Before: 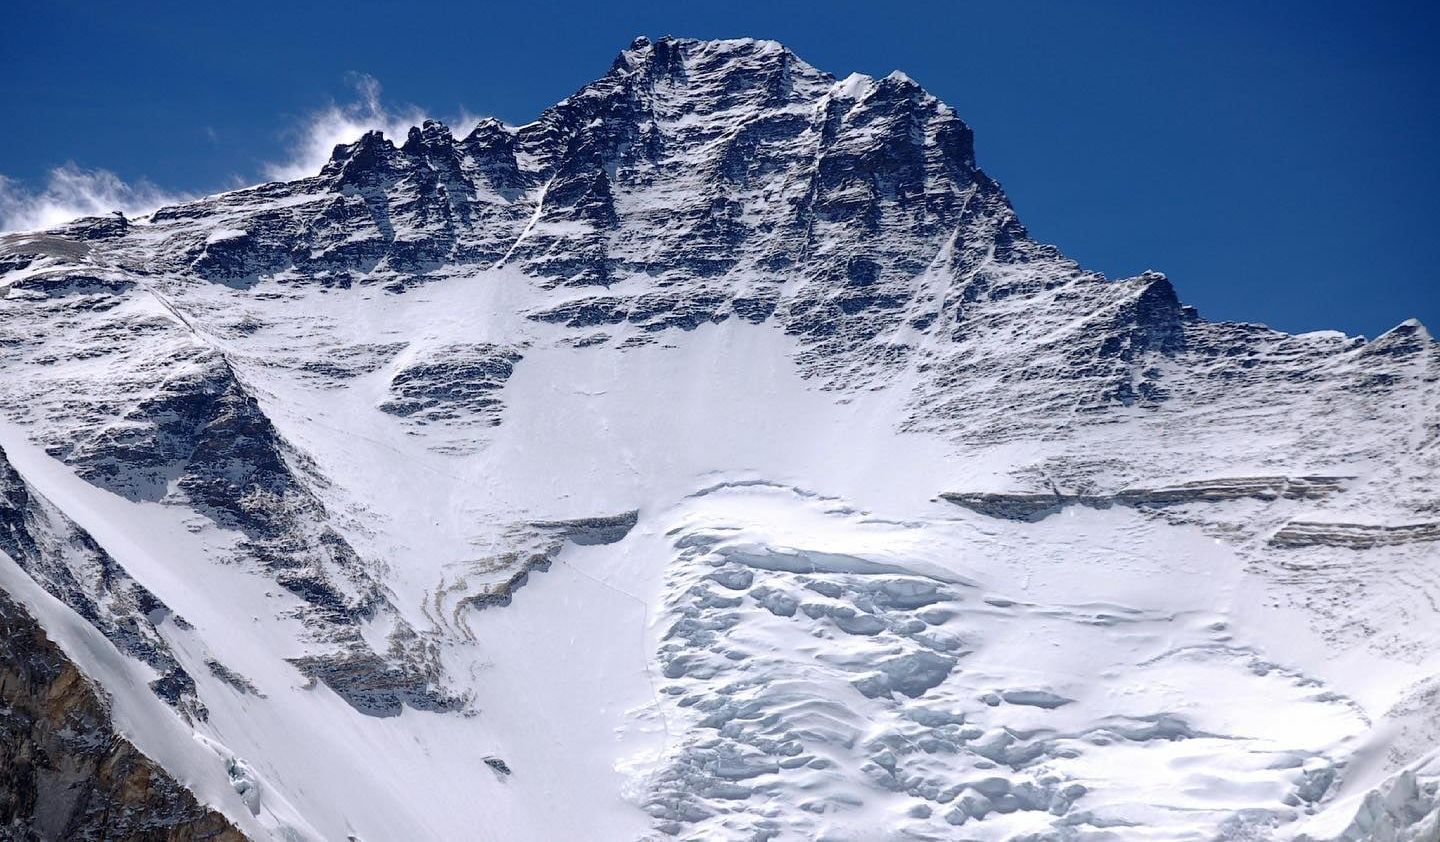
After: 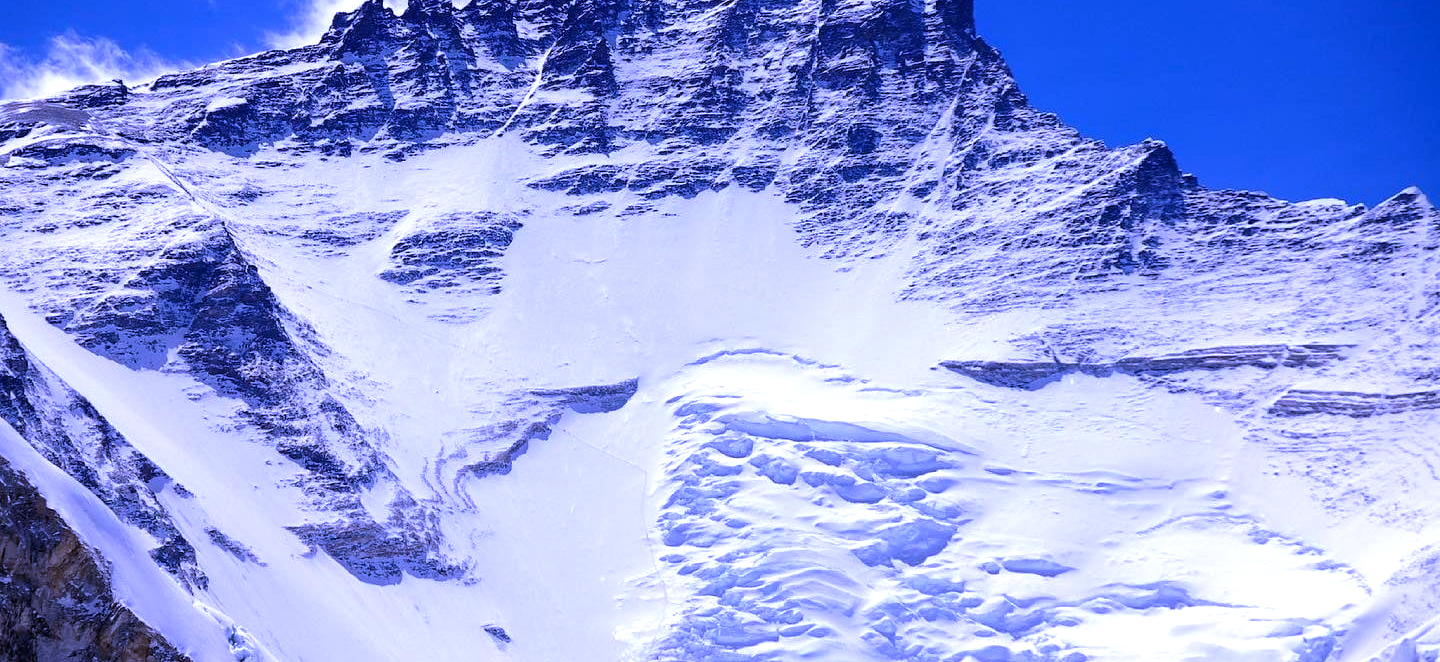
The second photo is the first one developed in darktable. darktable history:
white balance: red 0.98, blue 1.61
crop and rotate: top 15.774%, bottom 5.506%
color zones: curves: ch0 [(0.068, 0.464) (0.25, 0.5) (0.48, 0.508) (0.75, 0.536) (0.886, 0.476) (0.967, 0.456)]; ch1 [(0.066, 0.456) (0.25, 0.5) (0.616, 0.508) (0.746, 0.56) (0.934, 0.444)]
